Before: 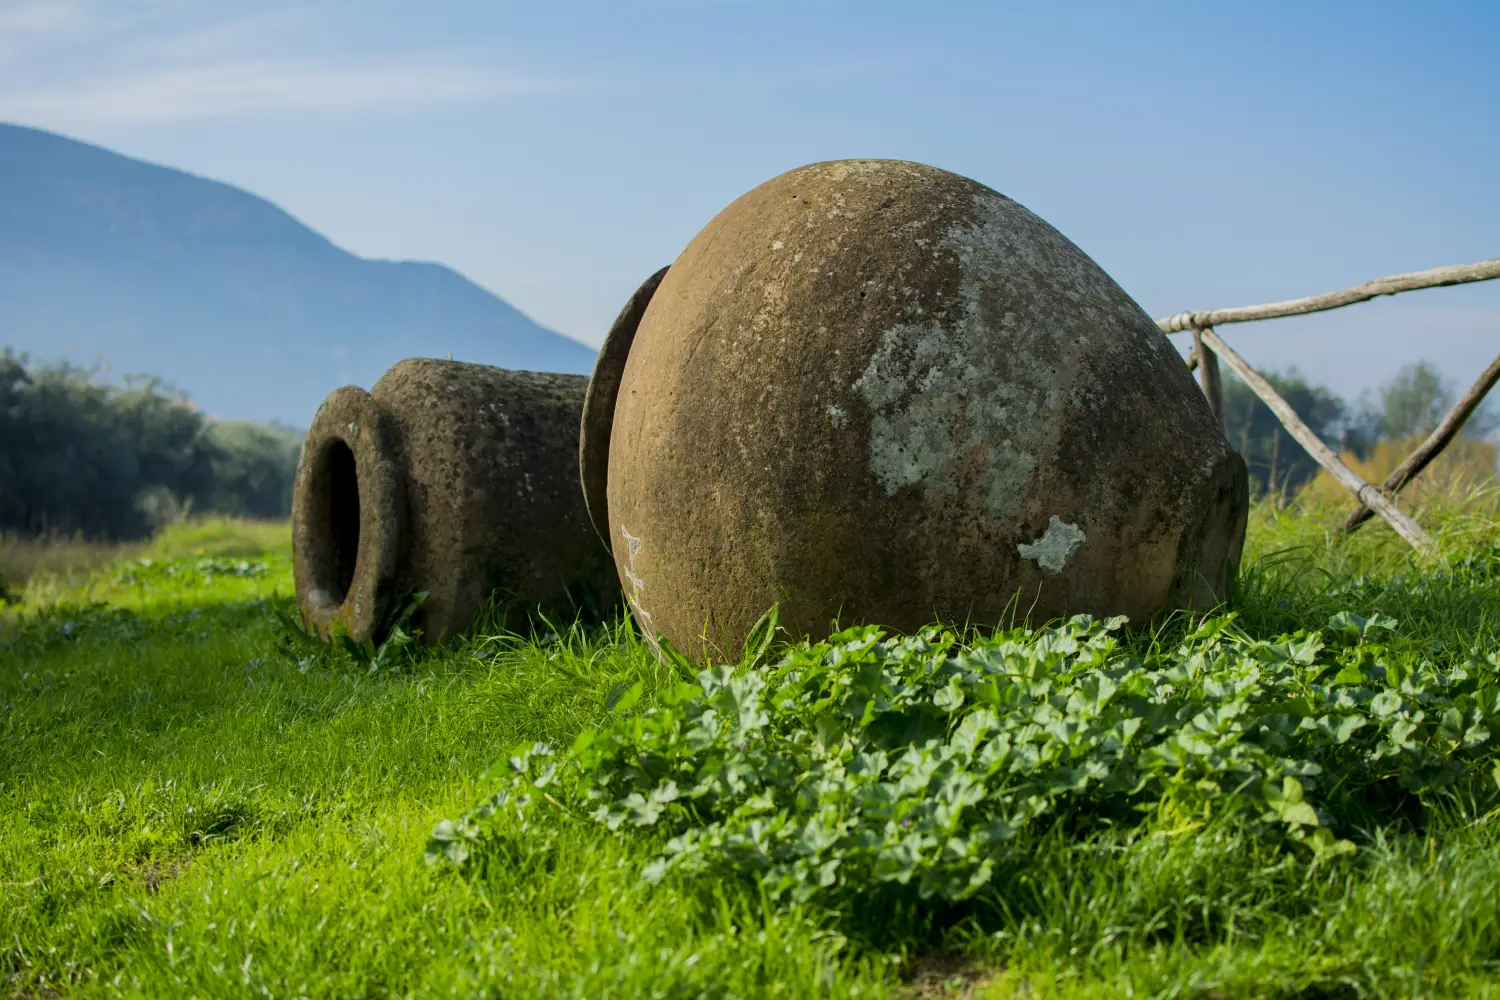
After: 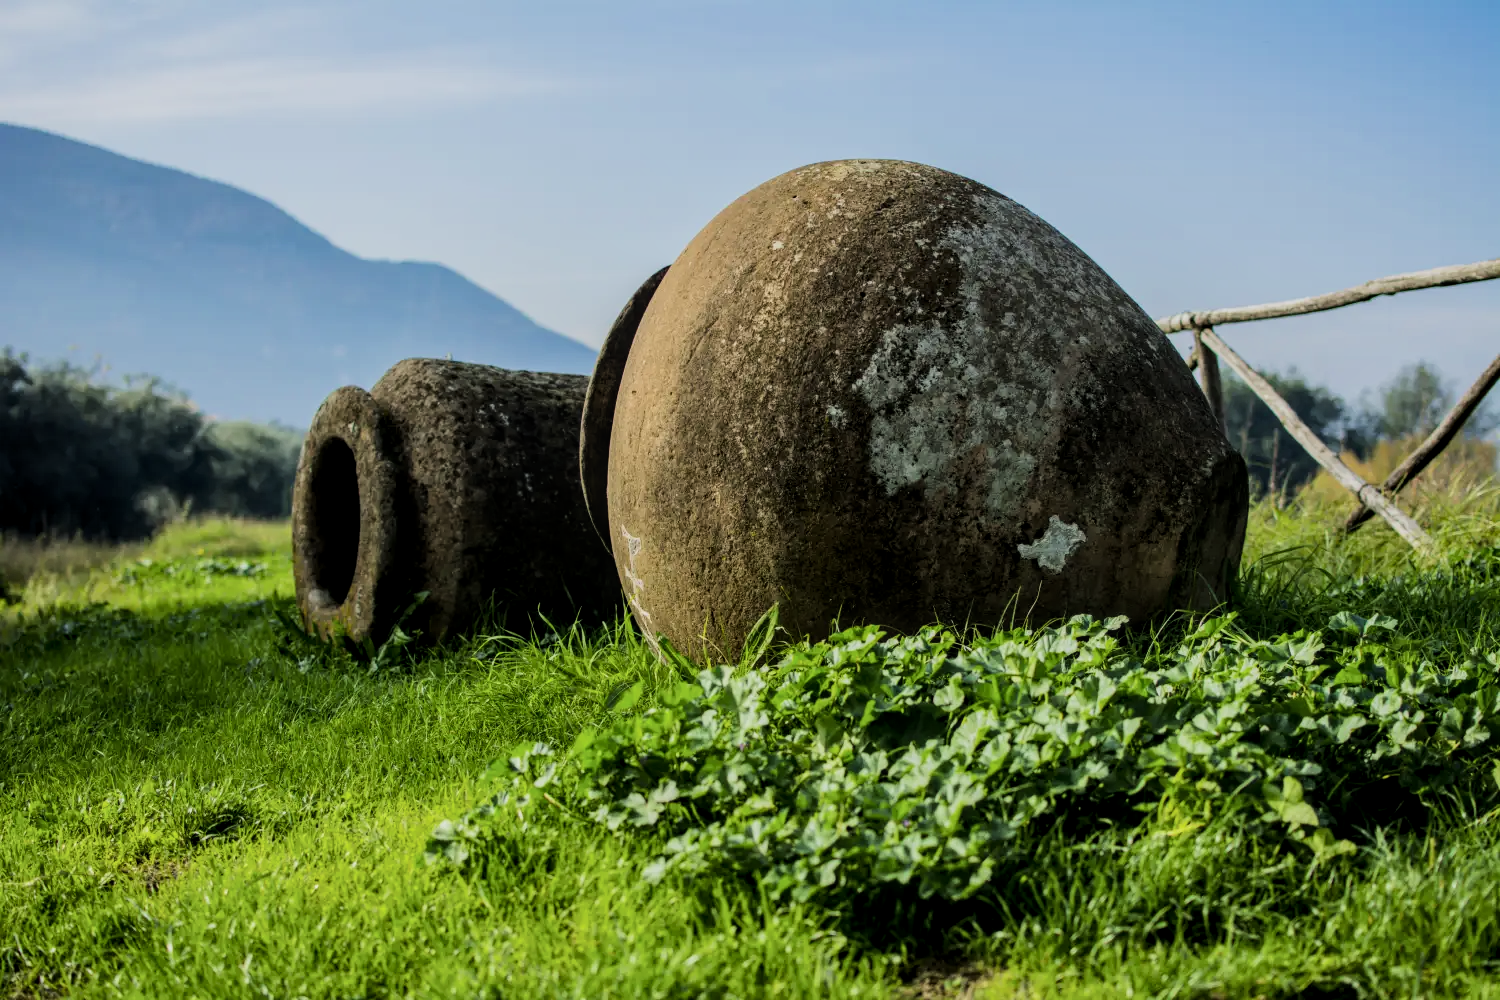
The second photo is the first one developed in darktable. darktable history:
filmic rgb: black relative exposure -5 EV, hardness 2.88, contrast 1.4, highlights saturation mix -30%
rgb curve: curves: ch0 [(0, 0) (0.093, 0.159) (0.241, 0.265) (0.414, 0.42) (1, 1)], compensate middle gray true, preserve colors basic power
local contrast: on, module defaults
